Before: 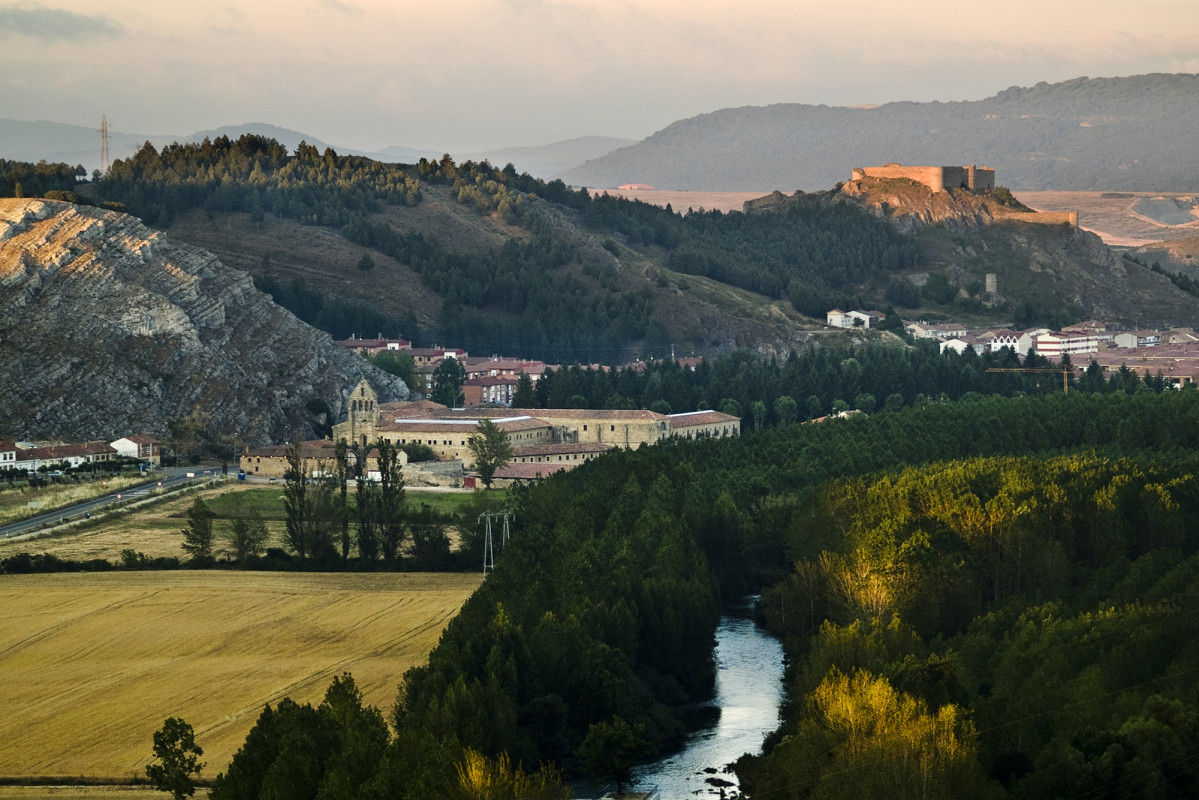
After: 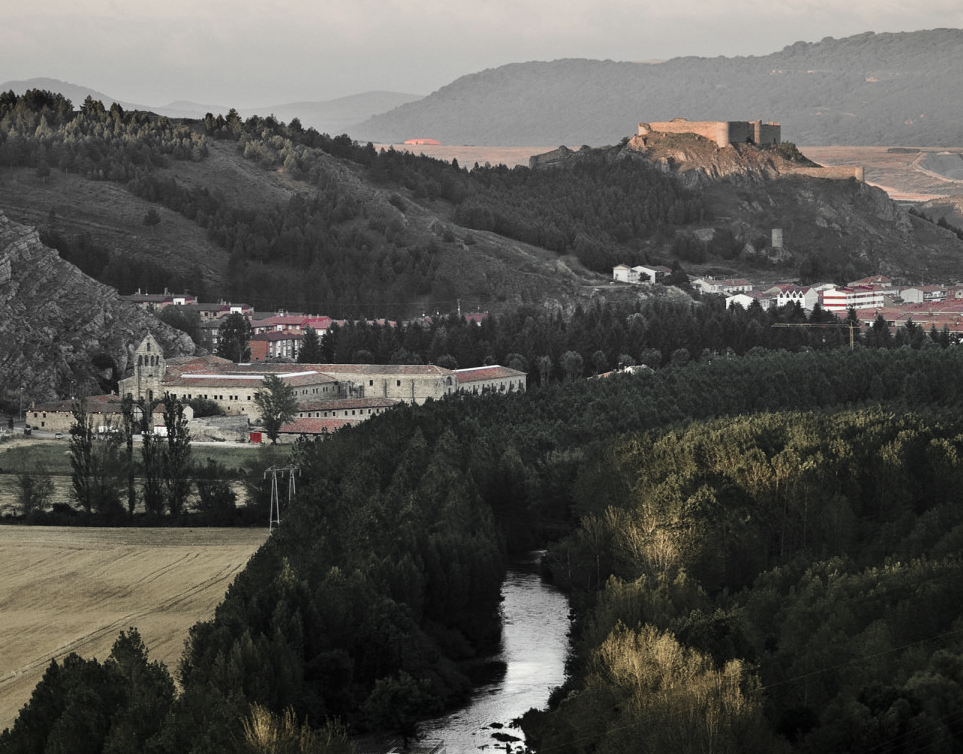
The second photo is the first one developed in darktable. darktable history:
crop and rotate: left 17.949%, top 5.733%, right 1.681%
color zones: curves: ch1 [(0, 0.831) (0.08, 0.771) (0.157, 0.268) (0.241, 0.207) (0.562, -0.005) (0.714, -0.013) (0.876, 0.01) (1, 0.831)]
